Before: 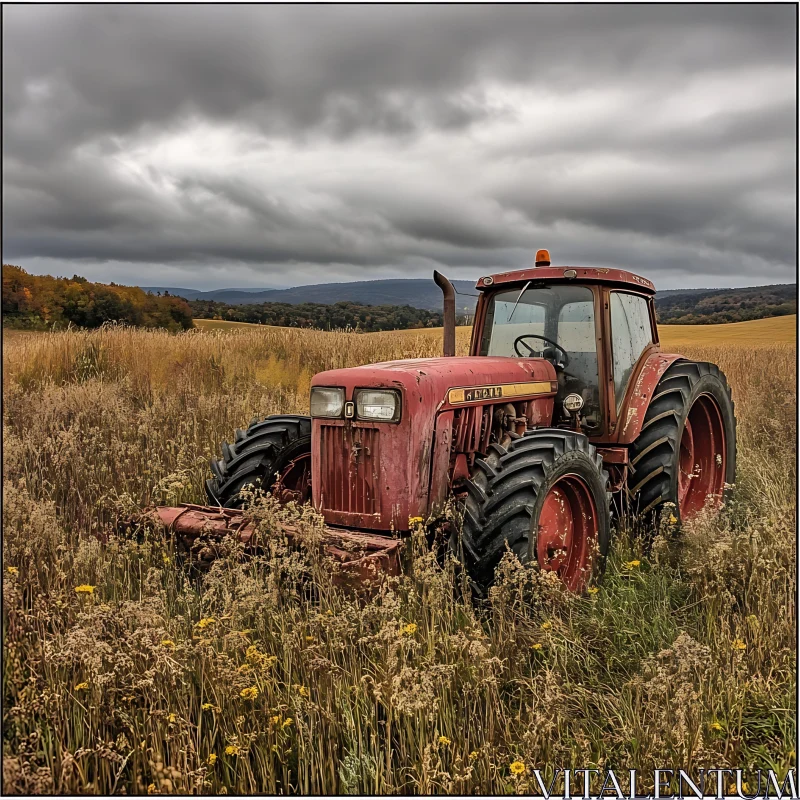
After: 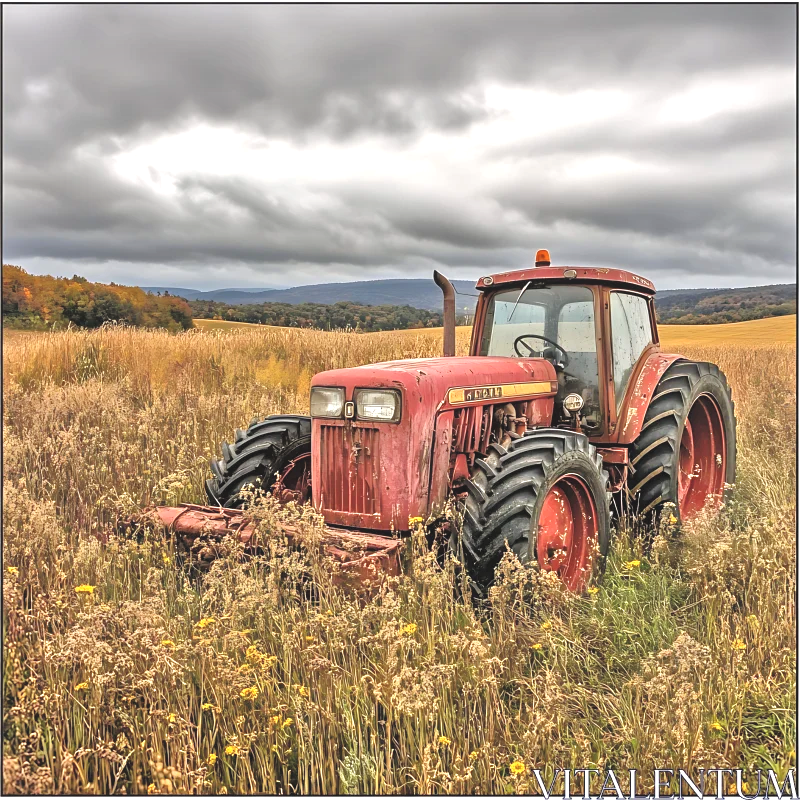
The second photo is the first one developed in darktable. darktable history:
tone equalizer: -7 EV 0.16 EV, -6 EV 0.615 EV, -5 EV 1.15 EV, -4 EV 1.3 EV, -3 EV 1.12 EV, -2 EV 0.6 EV, -1 EV 0.158 EV, mask exposure compensation -0.501 EV
exposure: black level correction -0.005, exposure 0.613 EV, compensate highlight preservation false
